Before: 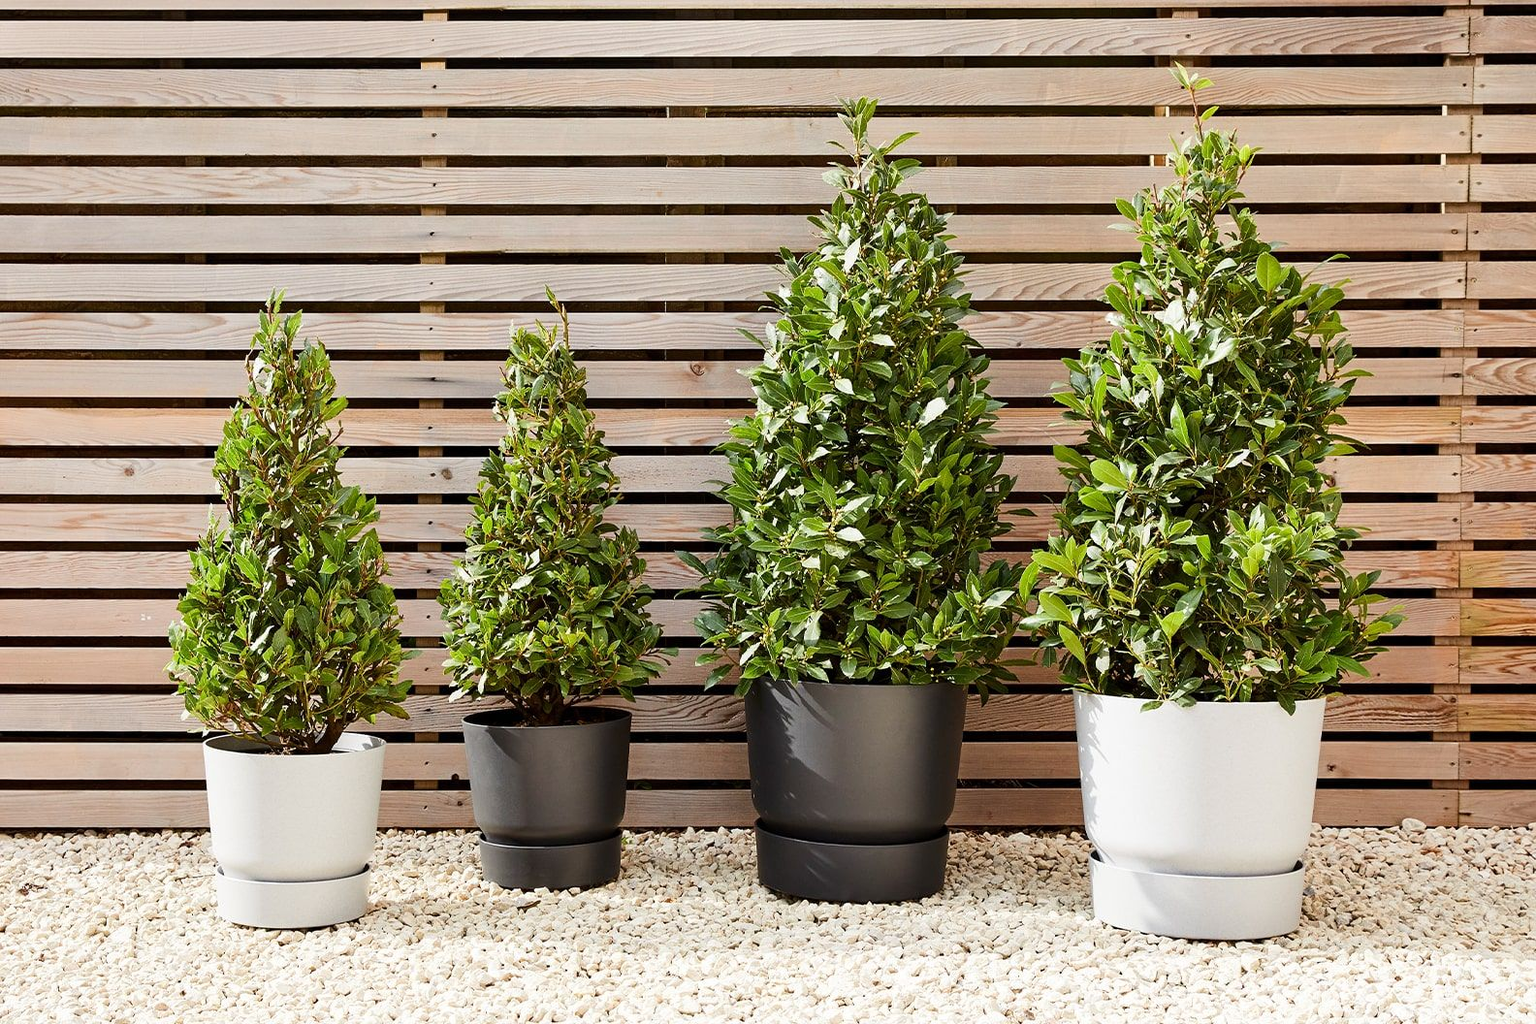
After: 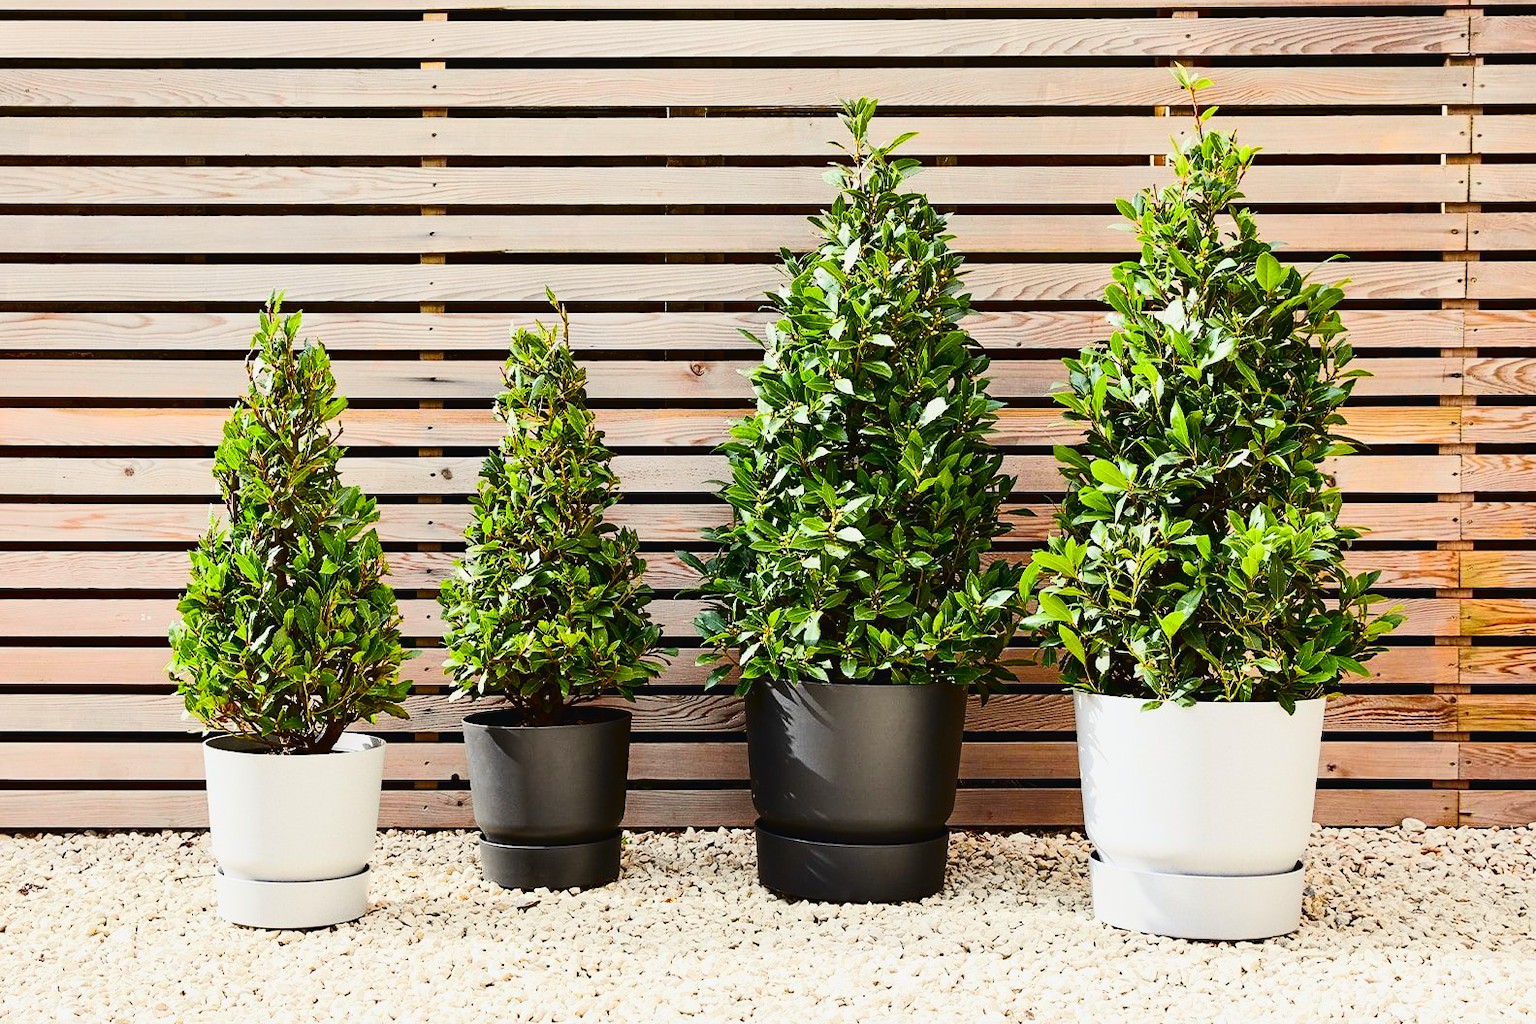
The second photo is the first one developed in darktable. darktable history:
tone curve: curves: ch0 [(0, 0.023) (0.132, 0.075) (0.251, 0.186) (0.463, 0.461) (0.662, 0.757) (0.854, 0.909) (1, 0.973)]; ch1 [(0, 0) (0.447, 0.411) (0.483, 0.469) (0.498, 0.496) (0.518, 0.514) (0.561, 0.579) (0.604, 0.645) (0.669, 0.73) (0.819, 0.93) (1, 1)]; ch2 [(0, 0) (0.307, 0.315) (0.425, 0.438) (0.483, 0.477) (0.503, 0.503) (0.526, 0.534) (0.567, 0.569) (0.617, 0.674) (0.703, 0.797) (0.985, 0.966)], color space Lab, independent channels
